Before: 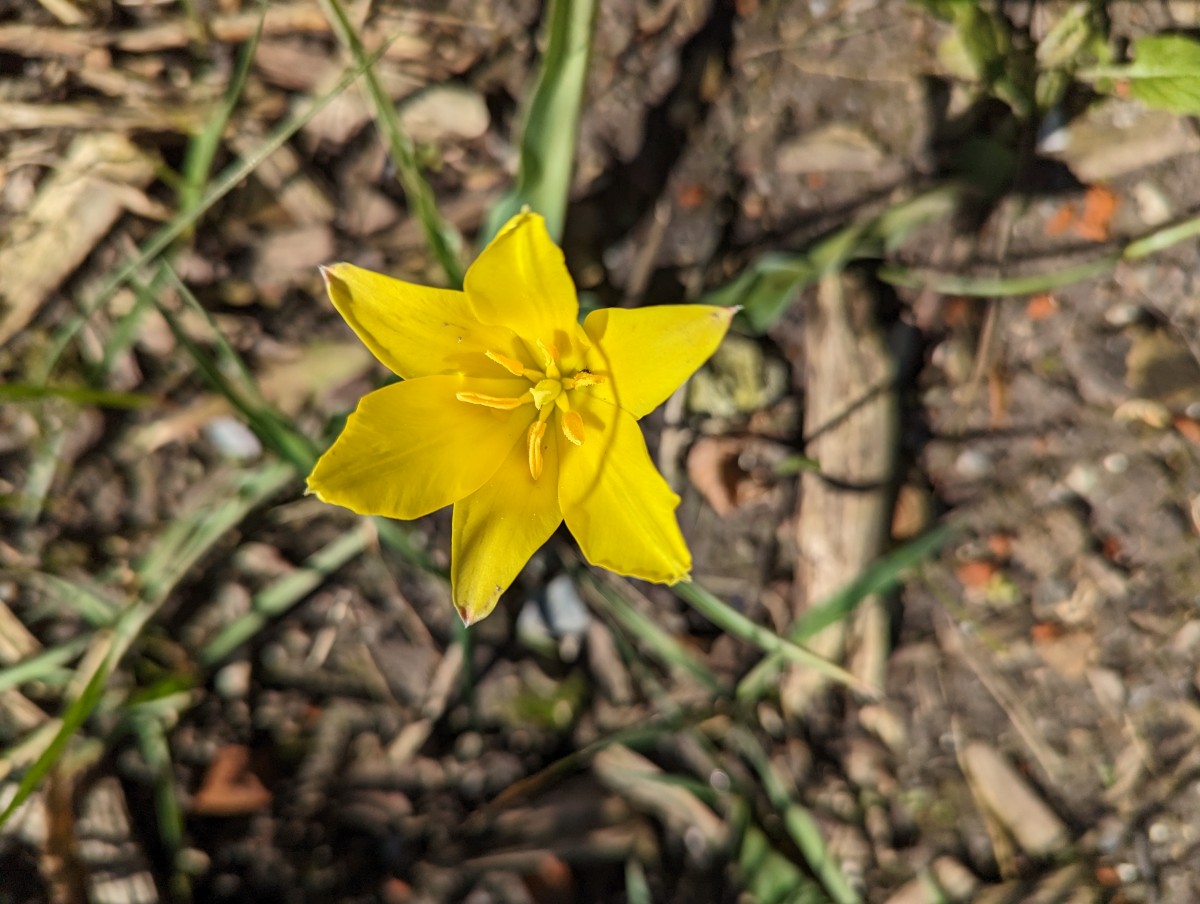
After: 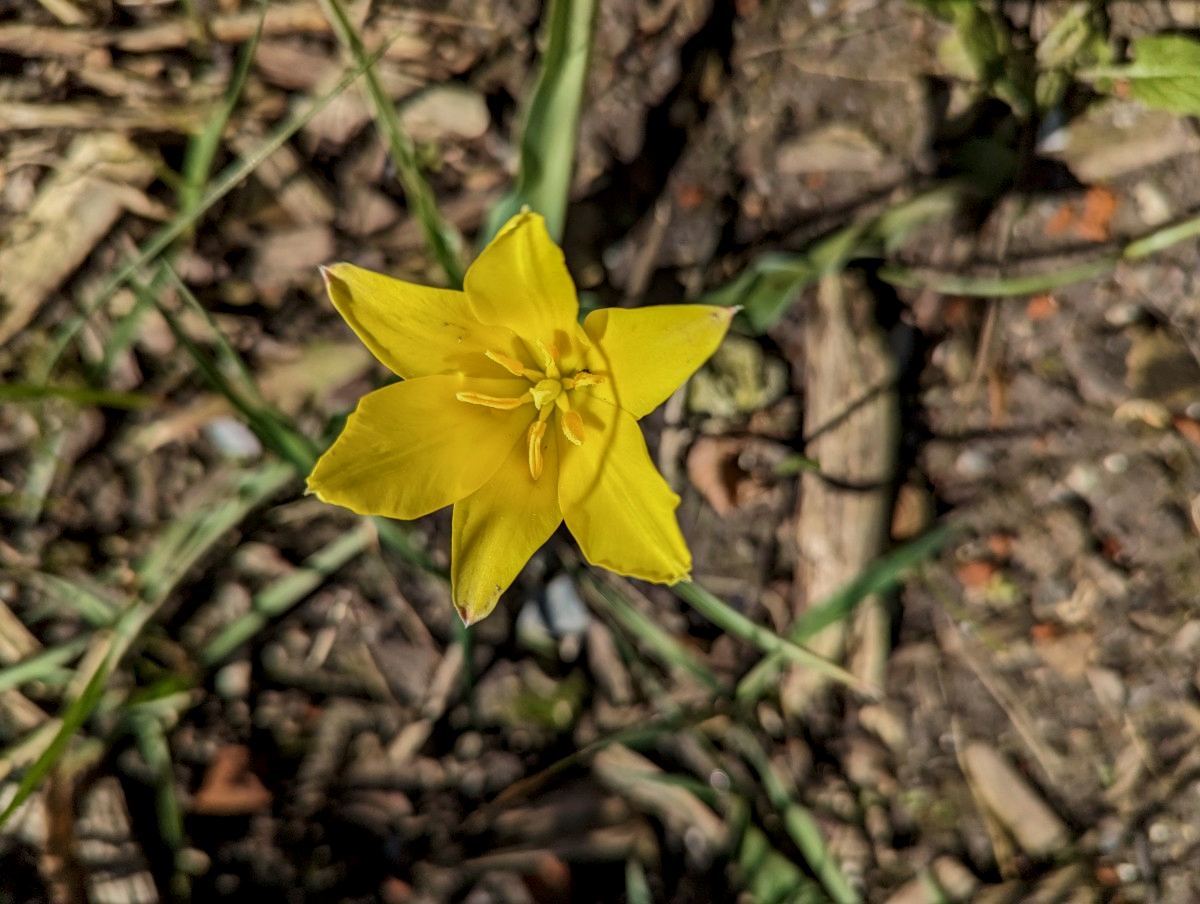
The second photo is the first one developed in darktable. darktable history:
exposure: exposure -0.491 EV, compensate highlight preservation false
local contrast: detail 130%
velvia: strength 14.45%
